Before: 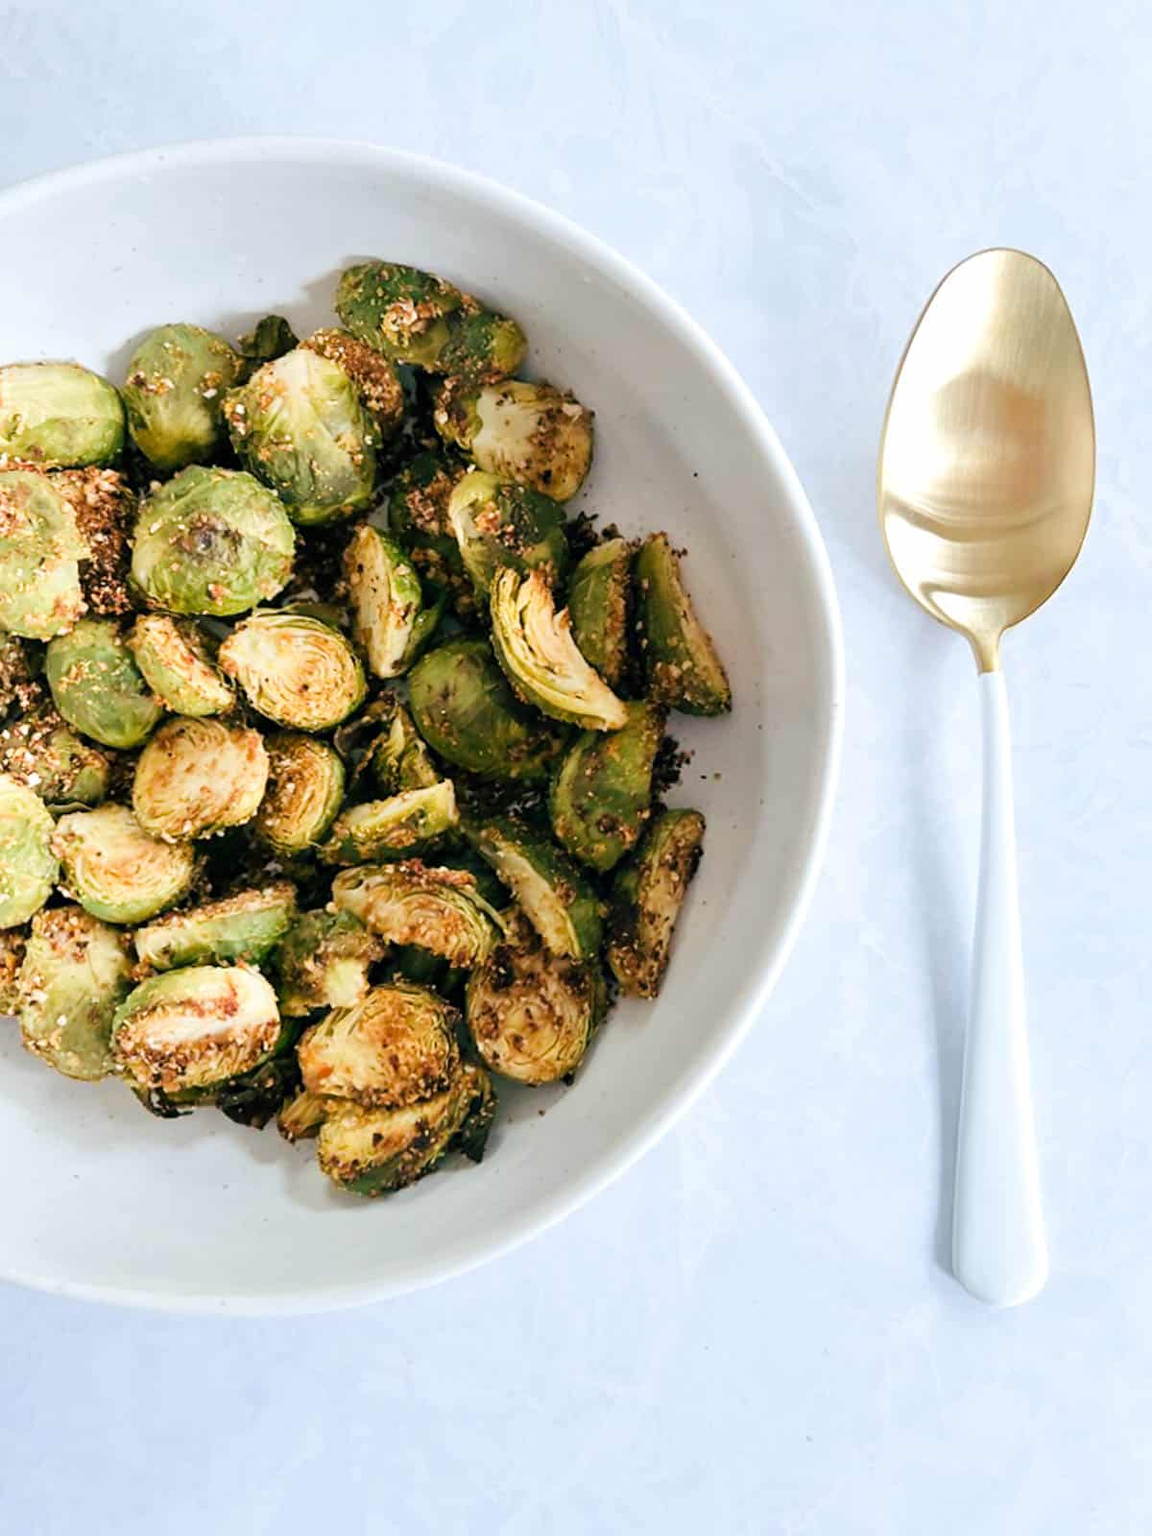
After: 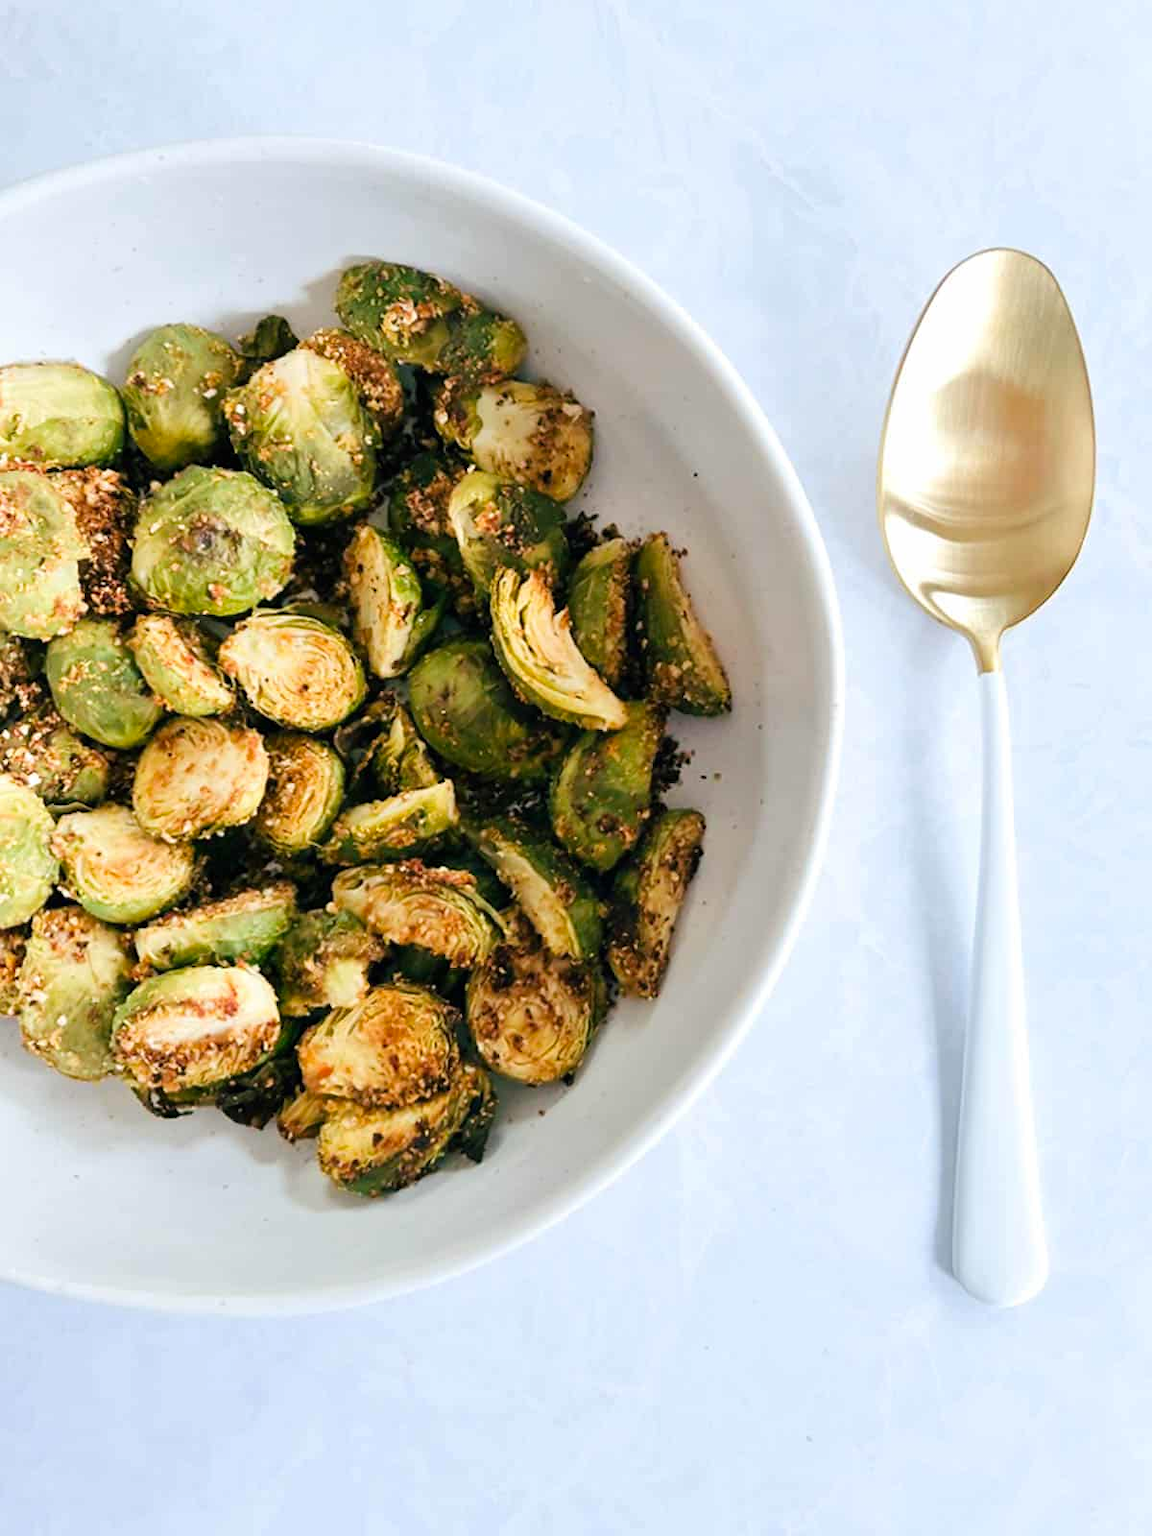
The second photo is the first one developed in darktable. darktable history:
contrast brightness saturation: saturation 0.1
exposure: black level correction 0, compensate exposure bias true, compensate highlight preservation false
